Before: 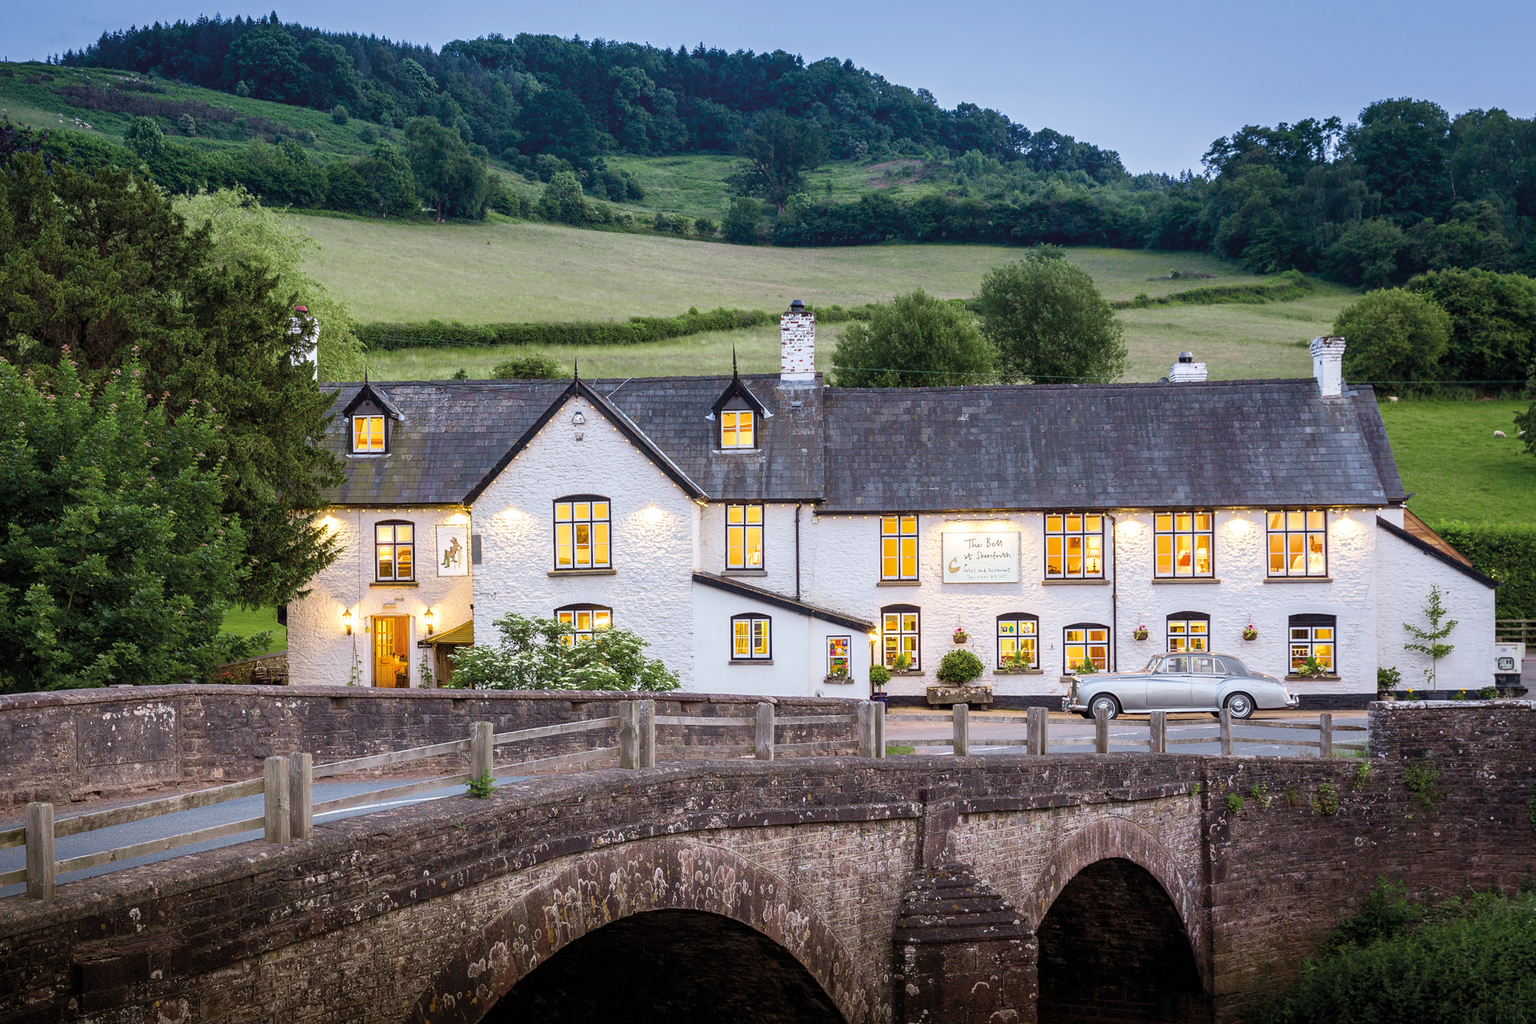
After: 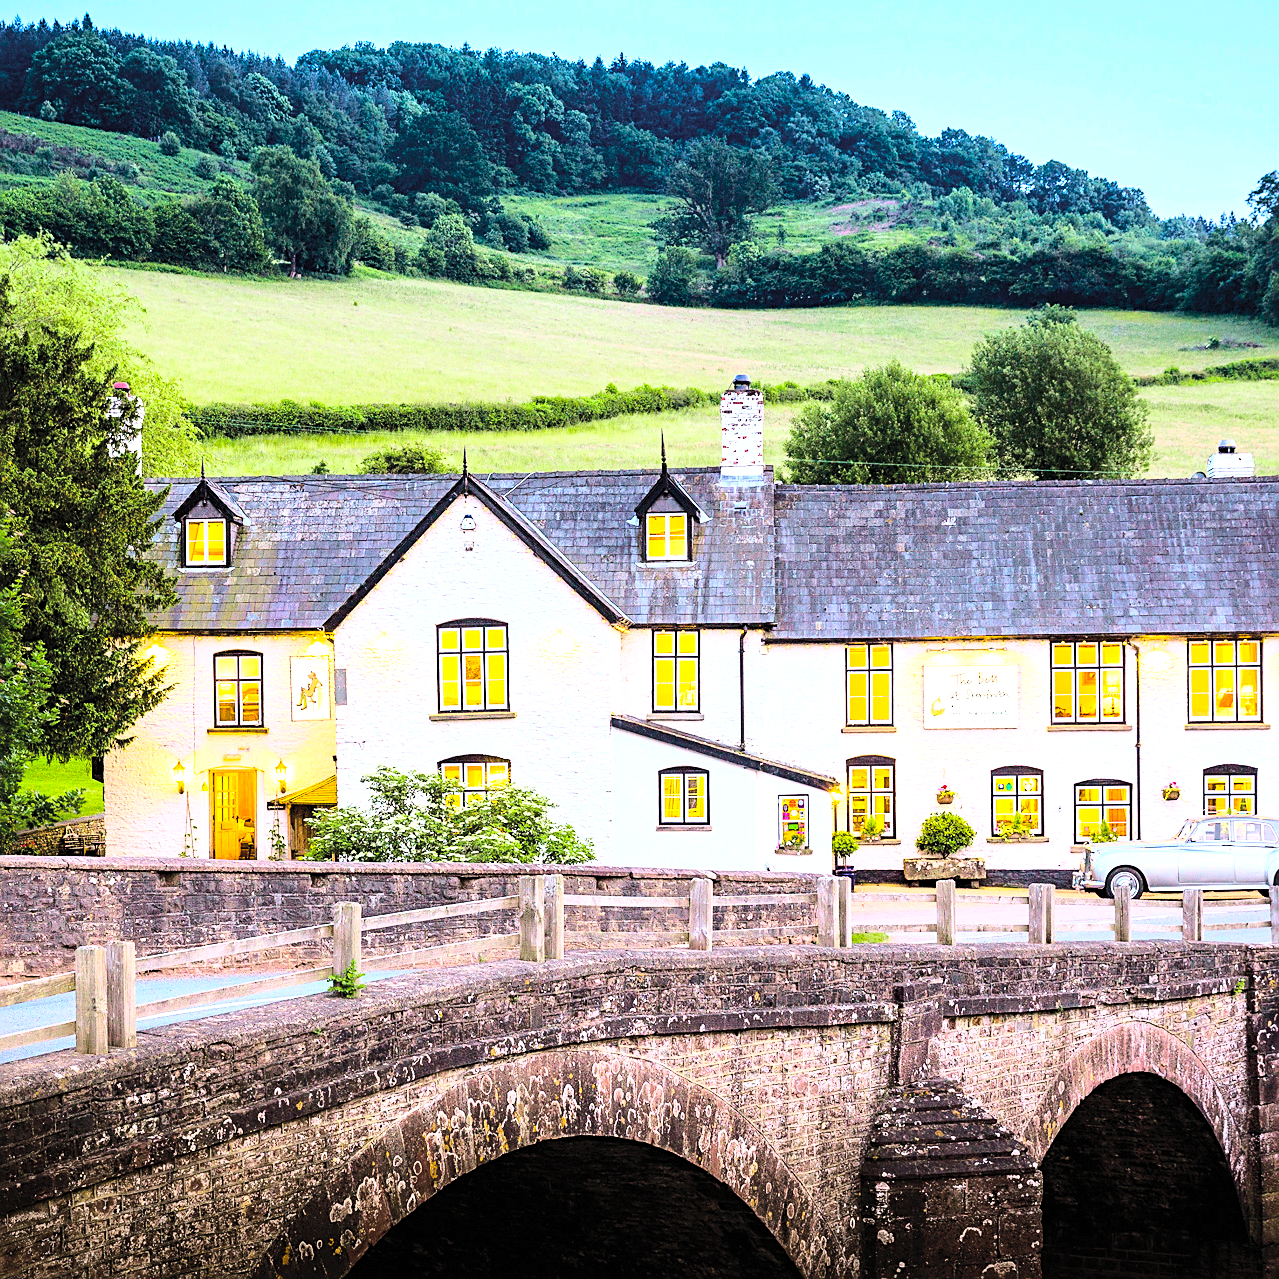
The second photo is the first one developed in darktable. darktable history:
contrast brightness saturation: brightness 0.149
tone equalizer: -8 EV -0.728 EV, -7 EV -0.688 EV, -6 EV -0.598 EV, -5 EV -0.366 EV, -3 EV 0.397 EV, -2 EV 0.6 EV, -1 EV 0.674 EV, +0 EV 0.741 EV, mask exposure compensation -0.511 EV
exposure: compensate highlight preservation false
crop and rotate: left 13.328%, right 20.012%
base curve: curves: ch0 [(0, 0) (0.028, 0.03) (0.121, 0.232) (0.46, 0.748) (0.859, 0.968) (1, 1)]
sharpen: on, module defaults
haze removal: strength 0.101, compatibility mode true, adaptive false
color balance rgb: perceptual saturation grading › global saturation 24.987%, global vibrance 25.003%, contrast 10.553%
